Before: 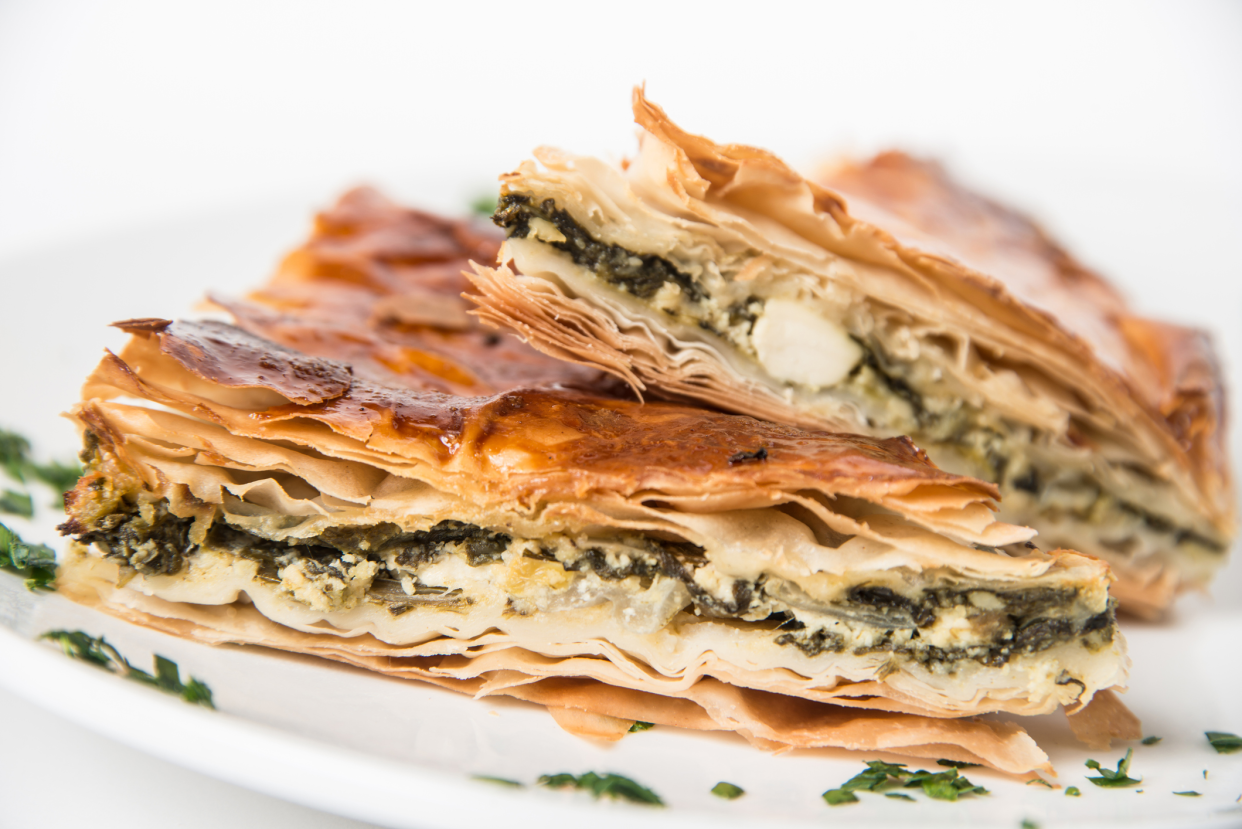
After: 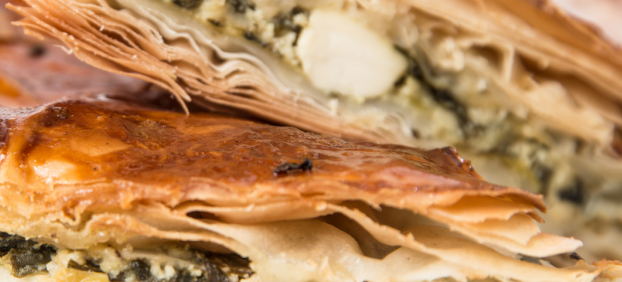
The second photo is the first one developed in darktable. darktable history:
crop: left 36.647%, top 34.93%, right 13.193%, bottom 31.018%
